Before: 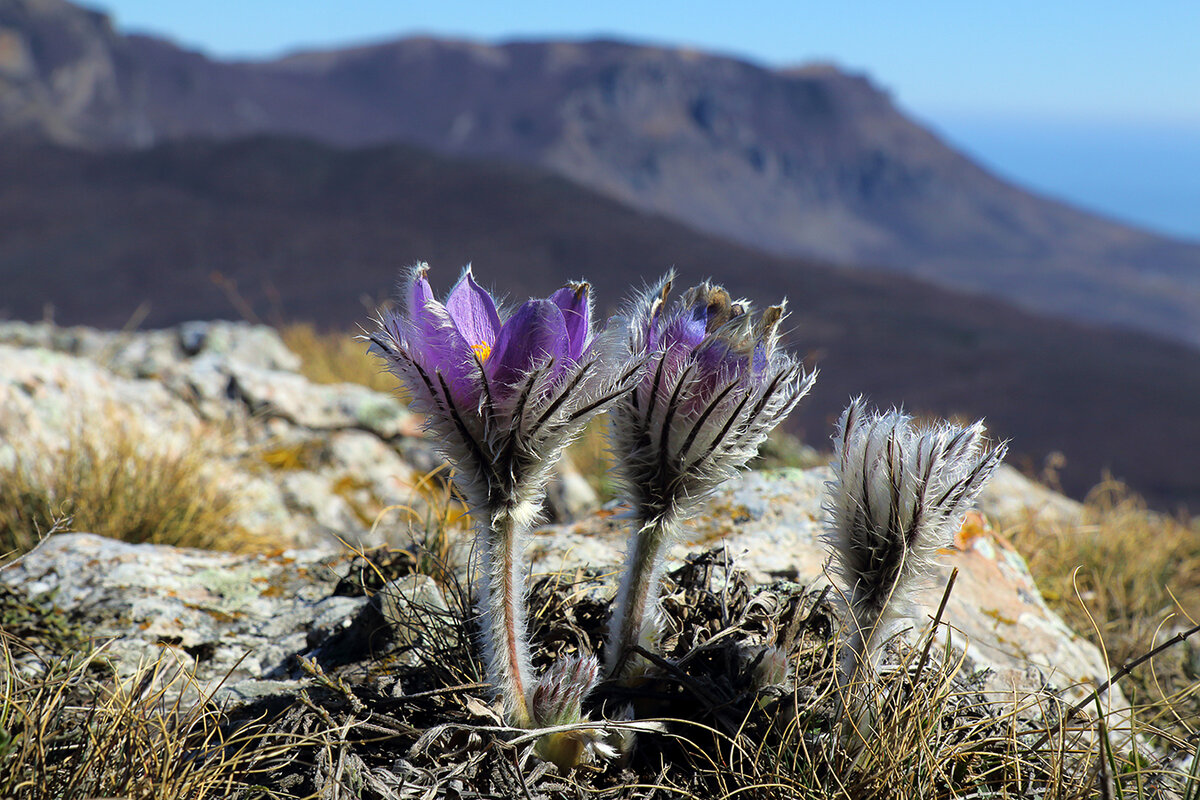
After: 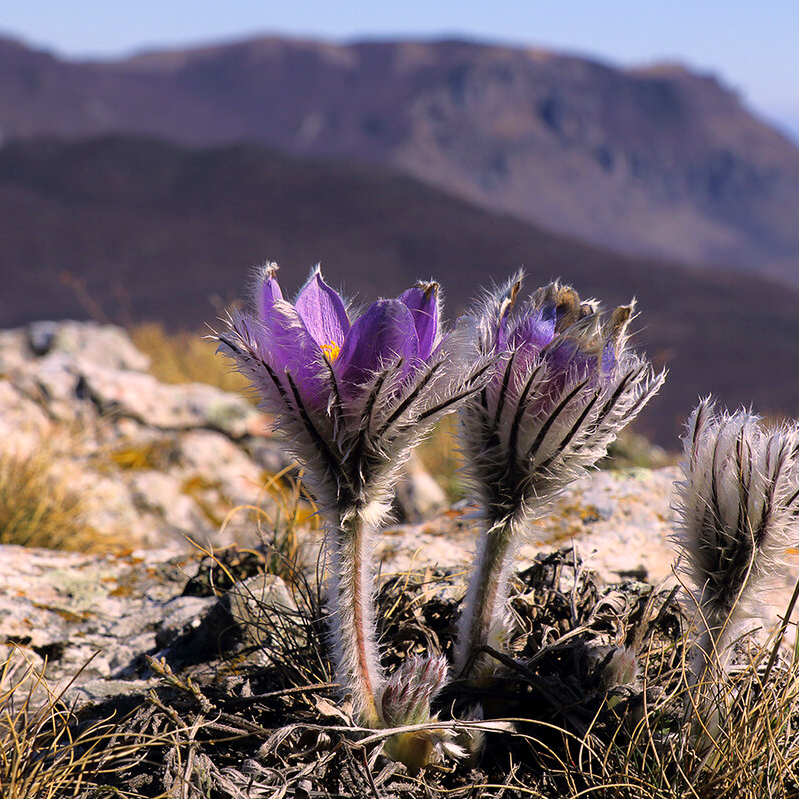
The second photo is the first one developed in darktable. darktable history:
crop and rotate: left 12.648%, right 20.685%
color correction: highlights a* 14.52, highlights b* 4.84
